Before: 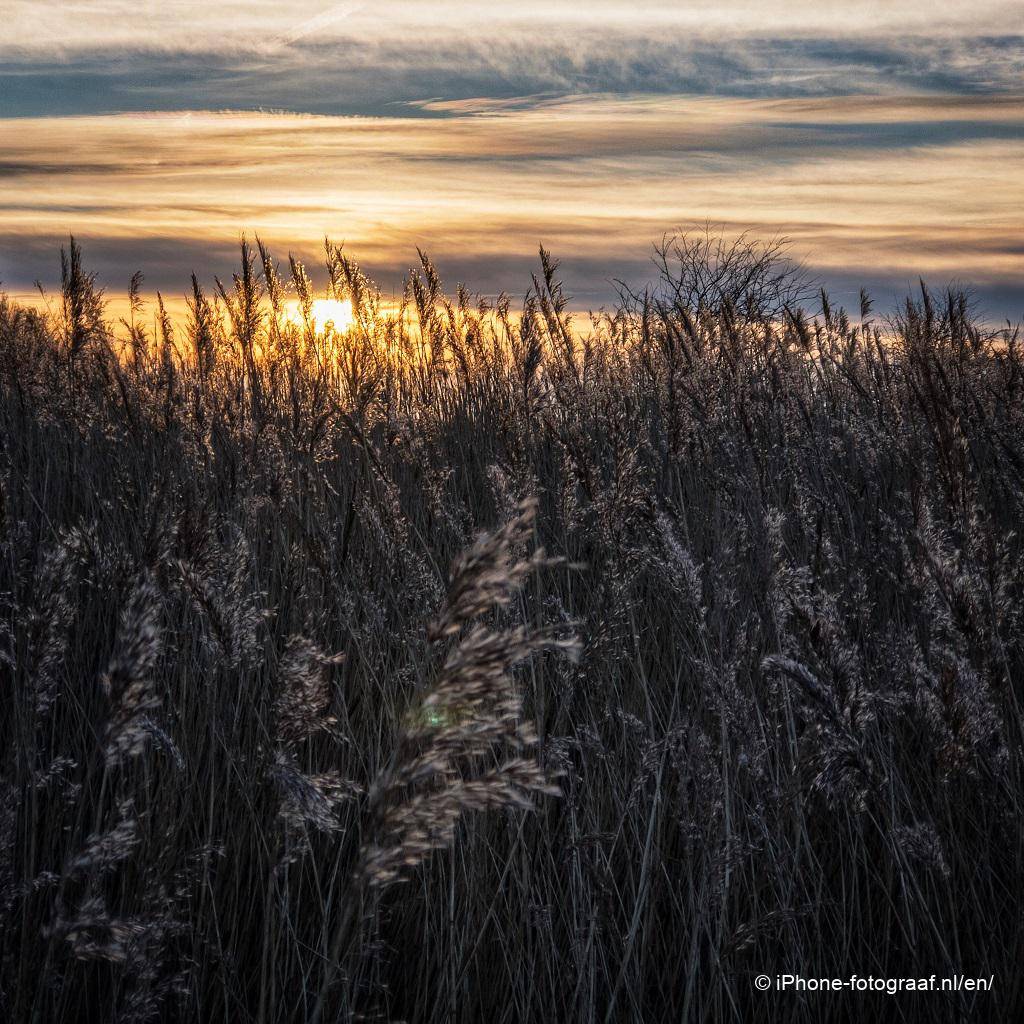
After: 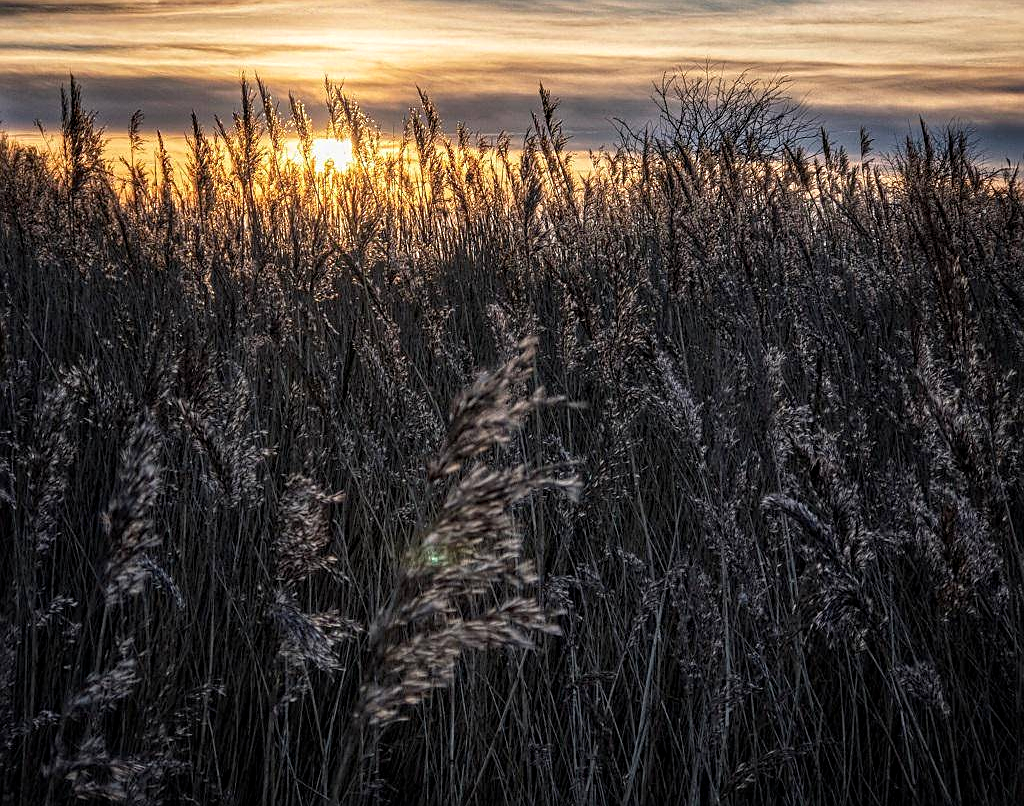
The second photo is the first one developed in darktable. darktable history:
sharpen: on, module defaults
local contrast: on, module defaults
bloom: size 9%, threshold 100%, strength 7%
crop and rotate: top 15.774%, bottom 5.506%
